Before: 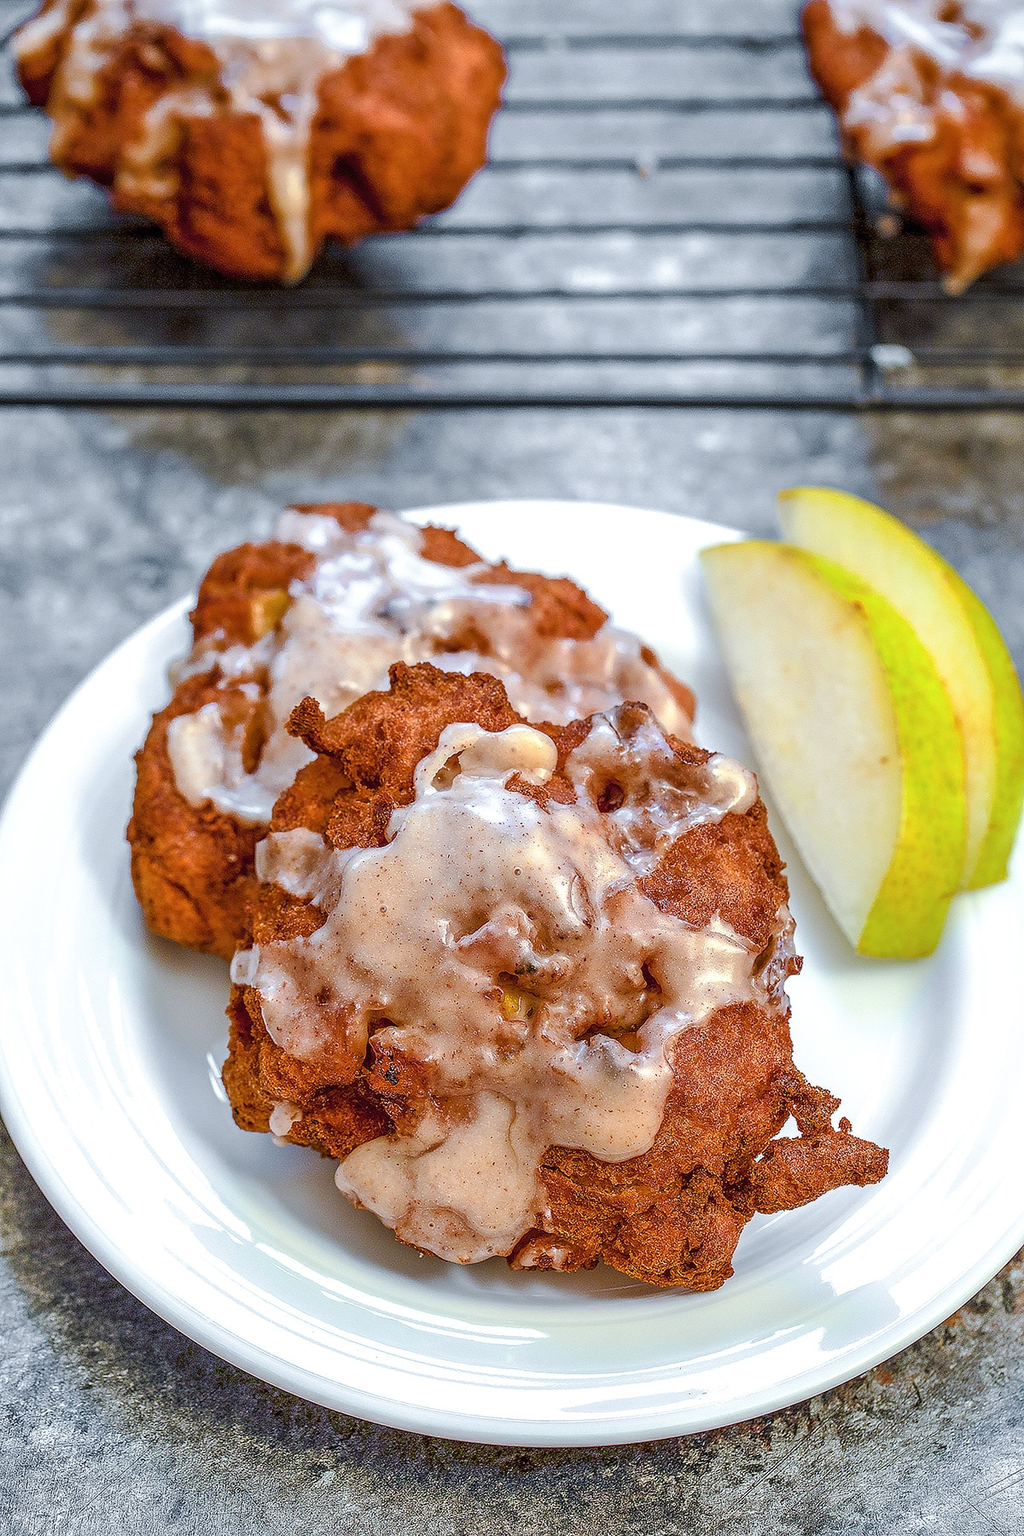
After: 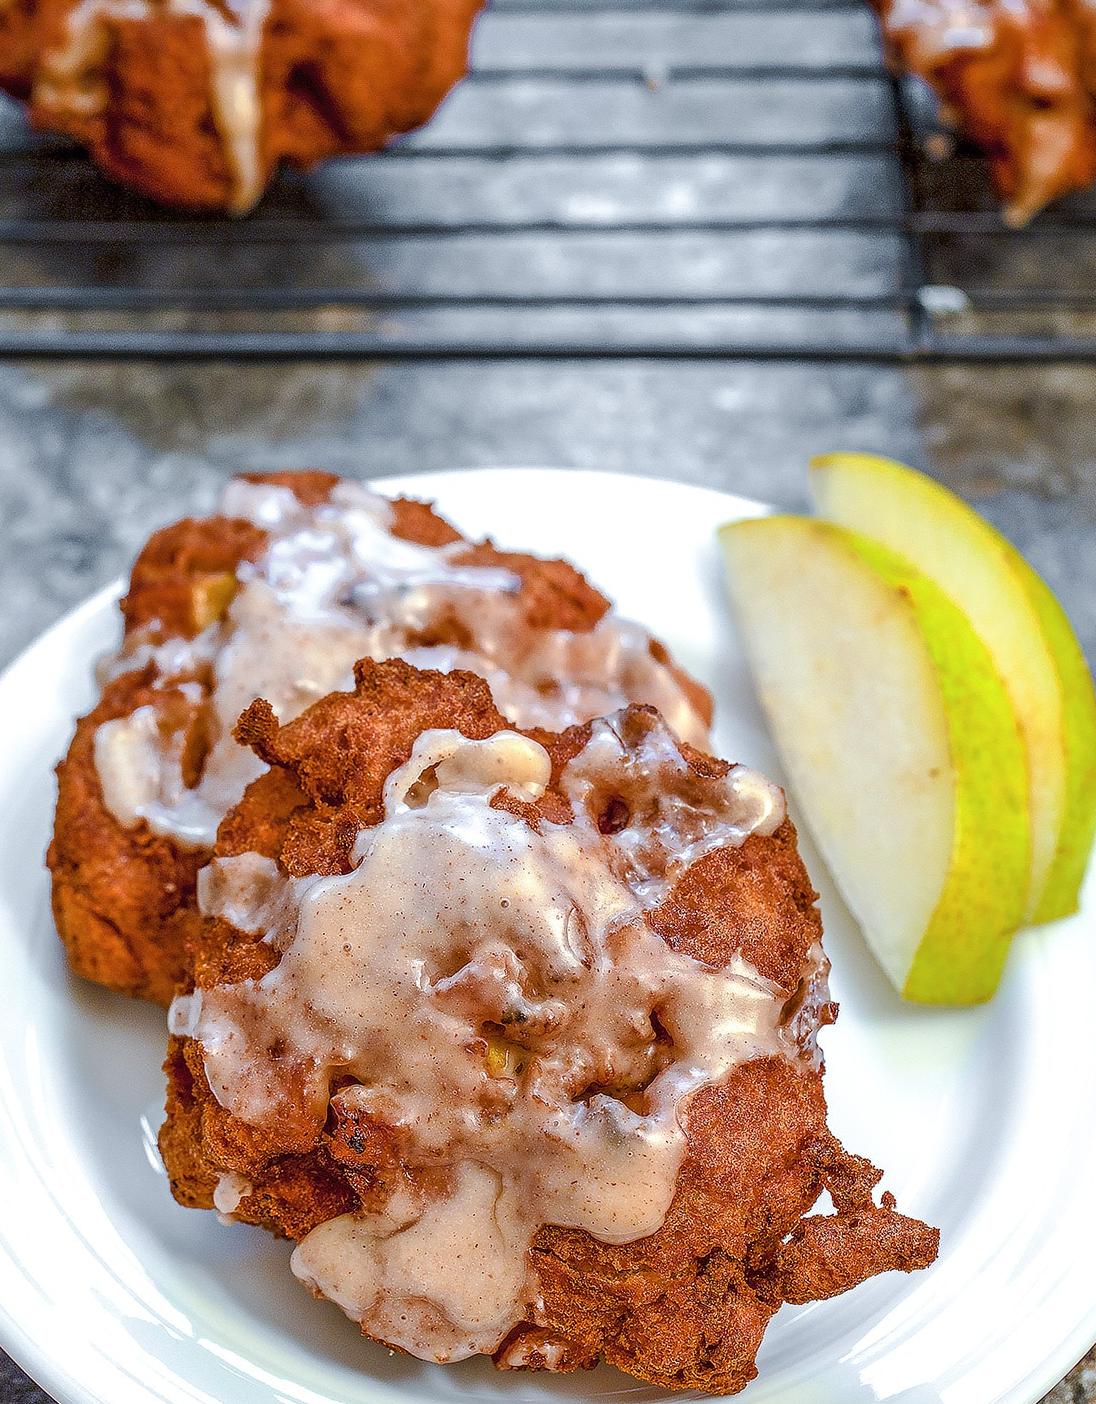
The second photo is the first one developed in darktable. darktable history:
crop: left 8.513%, top 6.563%, bottom 15.292%
